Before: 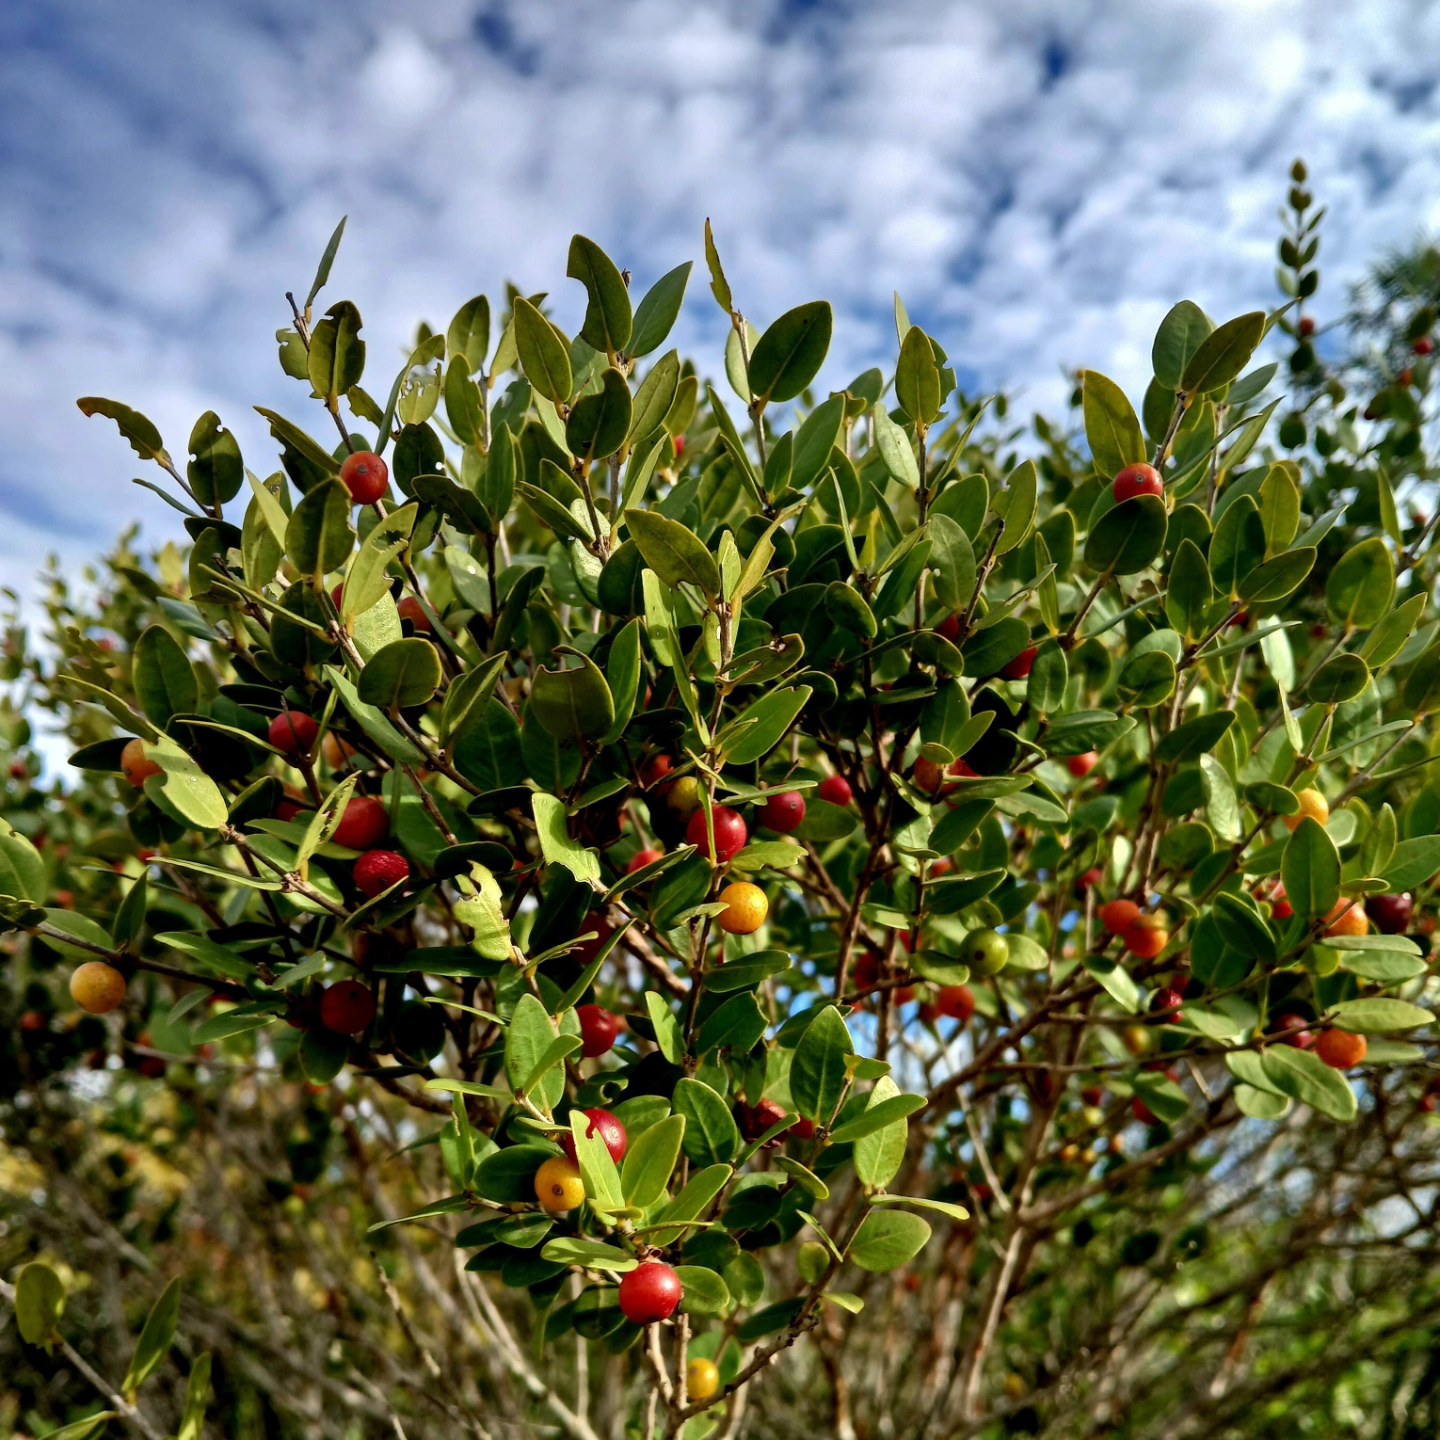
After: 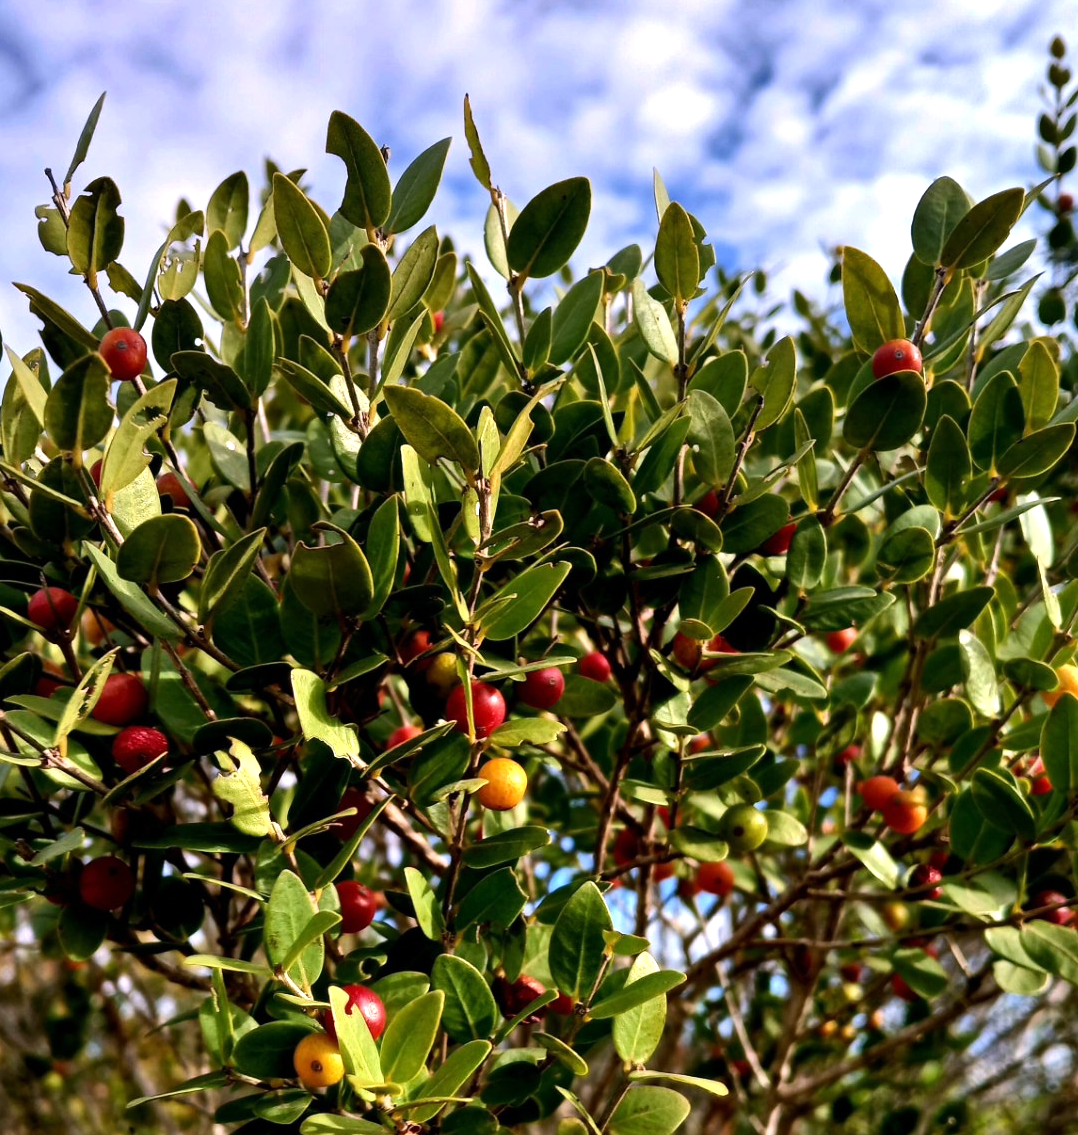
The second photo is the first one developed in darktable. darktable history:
white balance: red 1.066, blue 1.119
tone equalizer: -8 EV -0.417 EV, -7 EV -0.389 EV, -6 EV -0.333 EV, -5 EV -0.222 EV, -3 EV 0.222 EV, -2 EV 0.333 EV, -1 EV 0.389 EV, +0 EV 0.417 EV, edges refinement/feathering 500, mask exposure compensation -1.57 EV, preserve details no
crop: left 16.768%, top 8.653%, right 8.362%, bottom 12.485%
